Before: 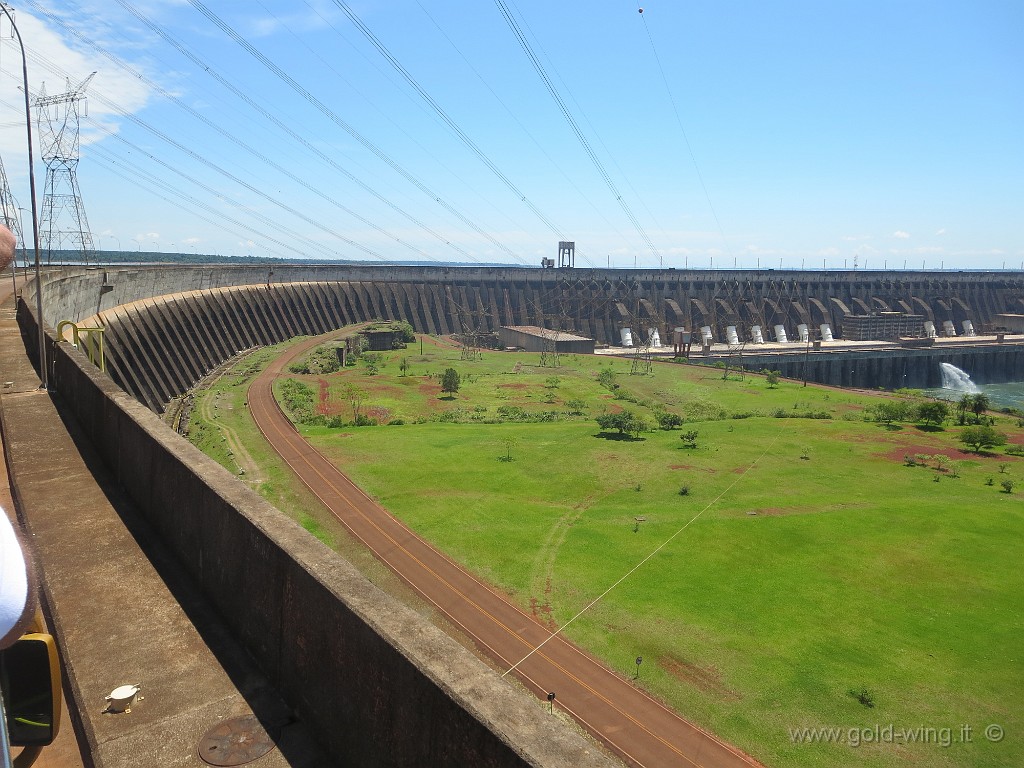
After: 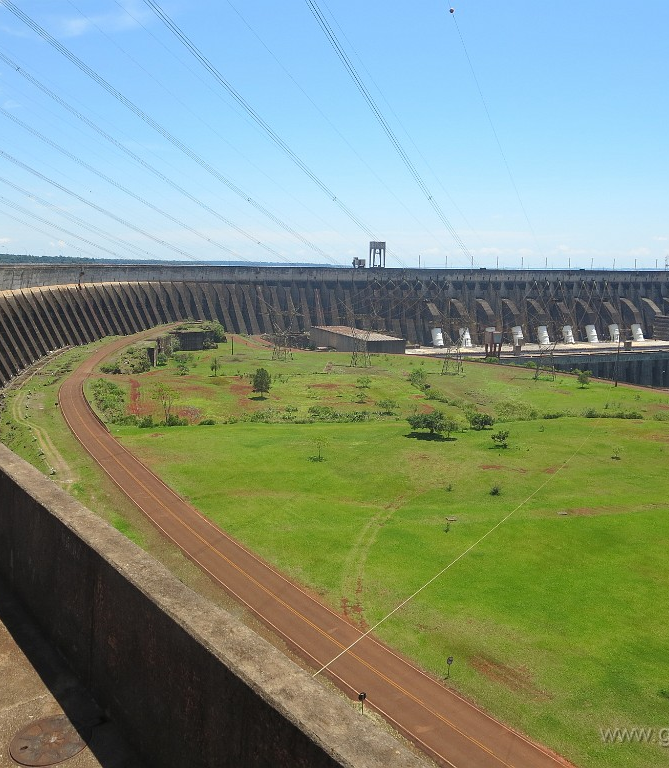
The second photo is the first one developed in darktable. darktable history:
crop and rotate: left 18.527%, right 16.1%
